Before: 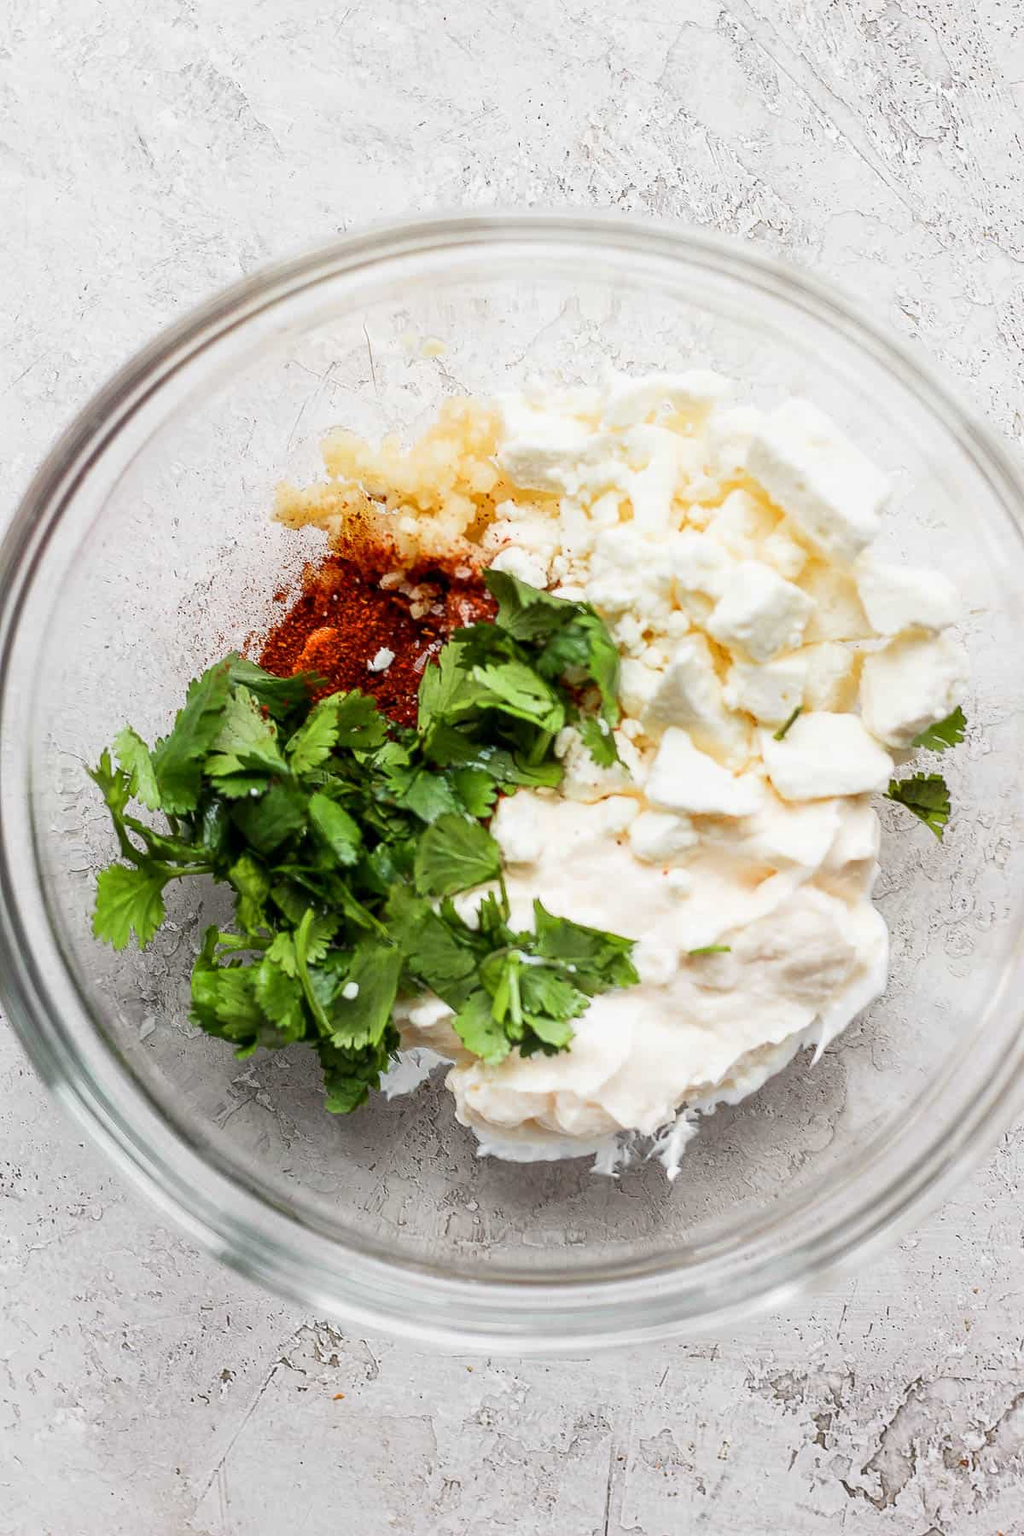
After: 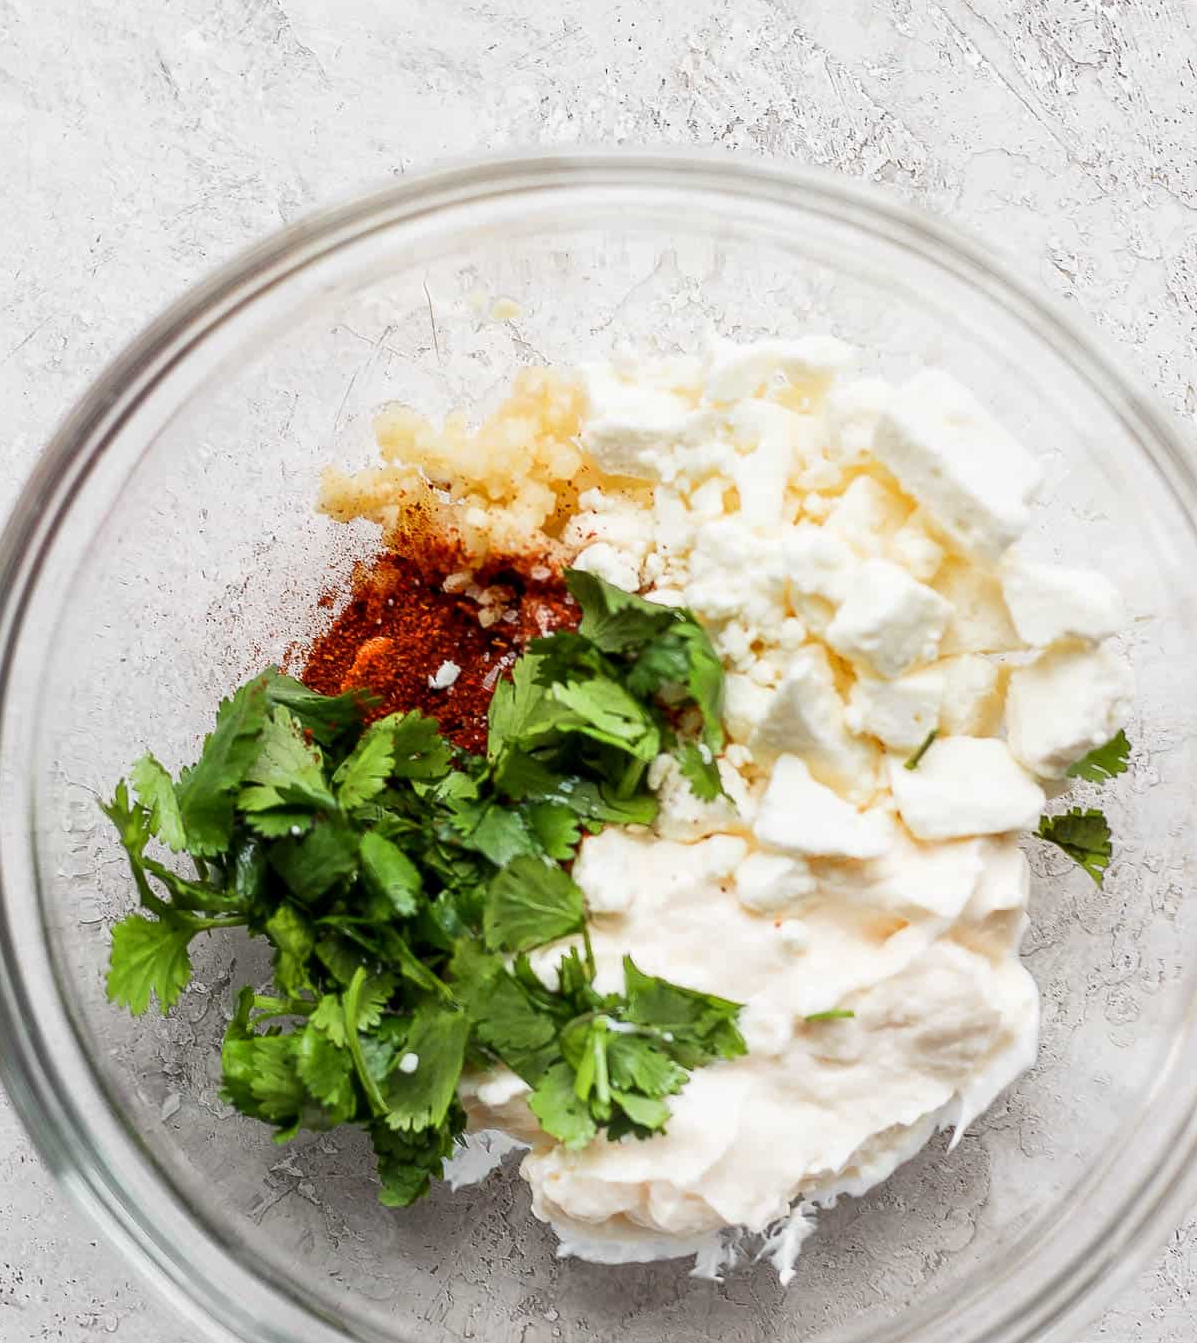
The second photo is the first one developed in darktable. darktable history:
base curve: curves: ch0 [(0, 0) (0.989, 0.992)], preserve colors none
crop: left 0.221%, top 5.489%, bottom 19.898%
local contrast: mode bilateral grid, contrast 9, coarseness 24, detail 115%, midtone range 0.2
